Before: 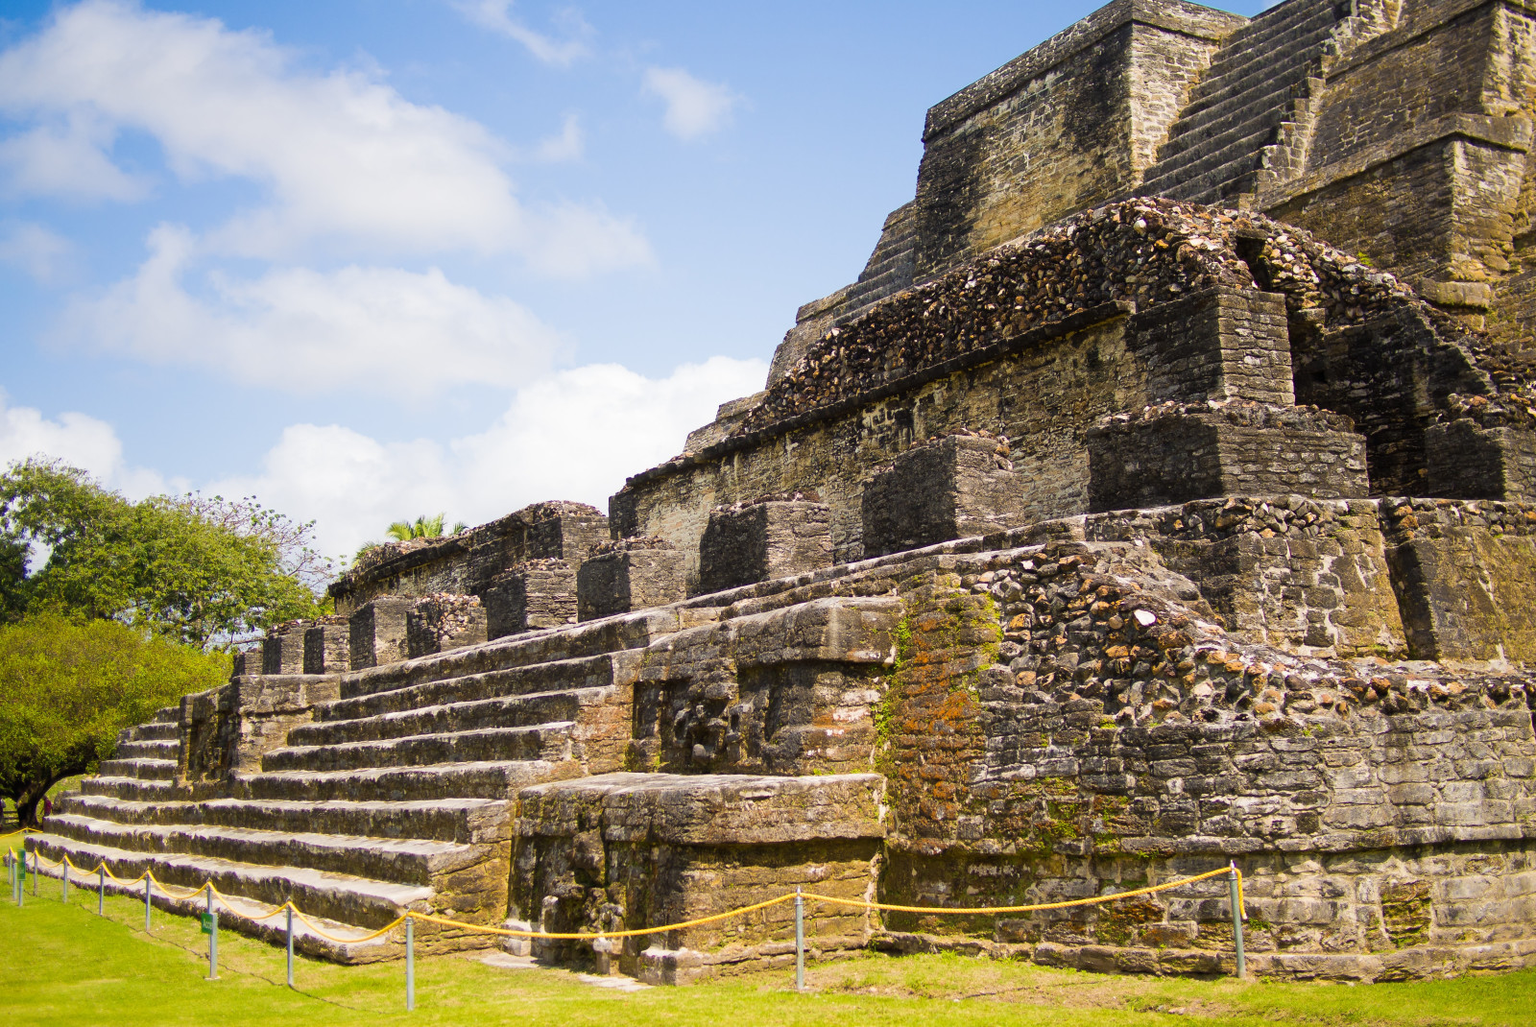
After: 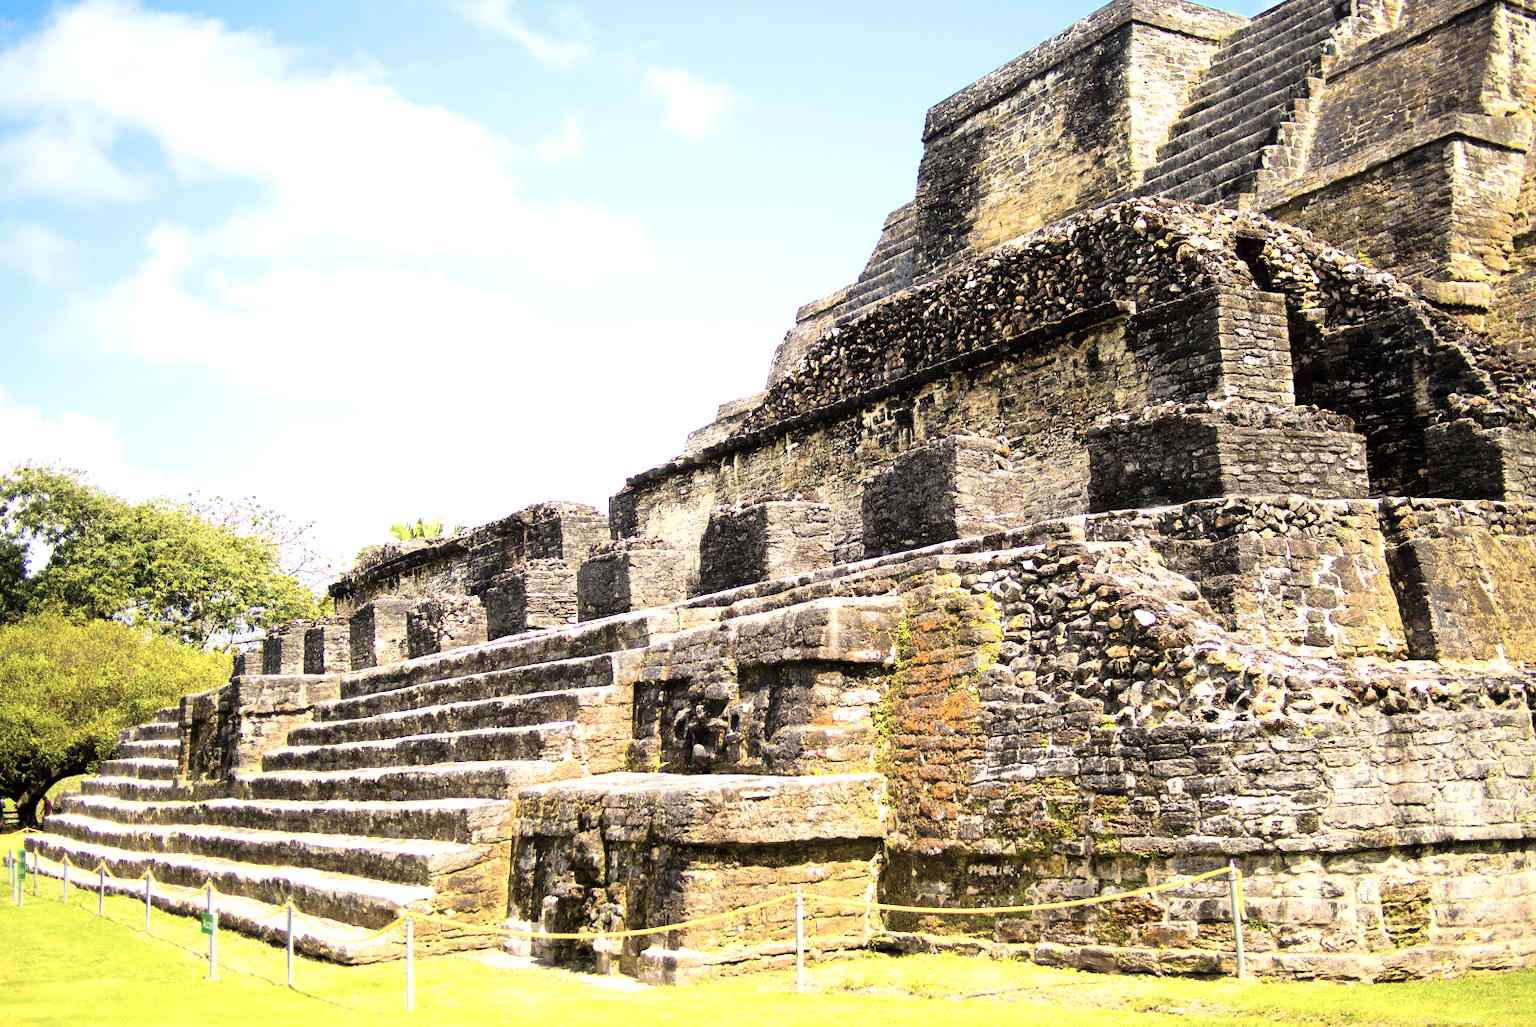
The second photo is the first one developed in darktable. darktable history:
exposure: black level correction -0.001, exposure 0.908 EV, compensate exposure bias true, compensate highlight preservation false
tone curve: curves: ch0 [(0, 0) (0.003, 0) (0.011, 0.001) (0.025, 0.003) (0.044, 0.005) (0.069, 0.013) (0.1, 0.024) (0.136, 0.04) (0.177, 0.087) (0.224, 0.148) (0.277, 0.238) (0.335, 0.335) (0.399, 0.43) (0.468, 0.524) (0.543, 0.621) (0.623, 0.712) (0.709, 0.788) (0.801, 0.867) (0.898, 0.947) (1, 1)]
color correction: highlights b* 0.018, saturation 0.786
